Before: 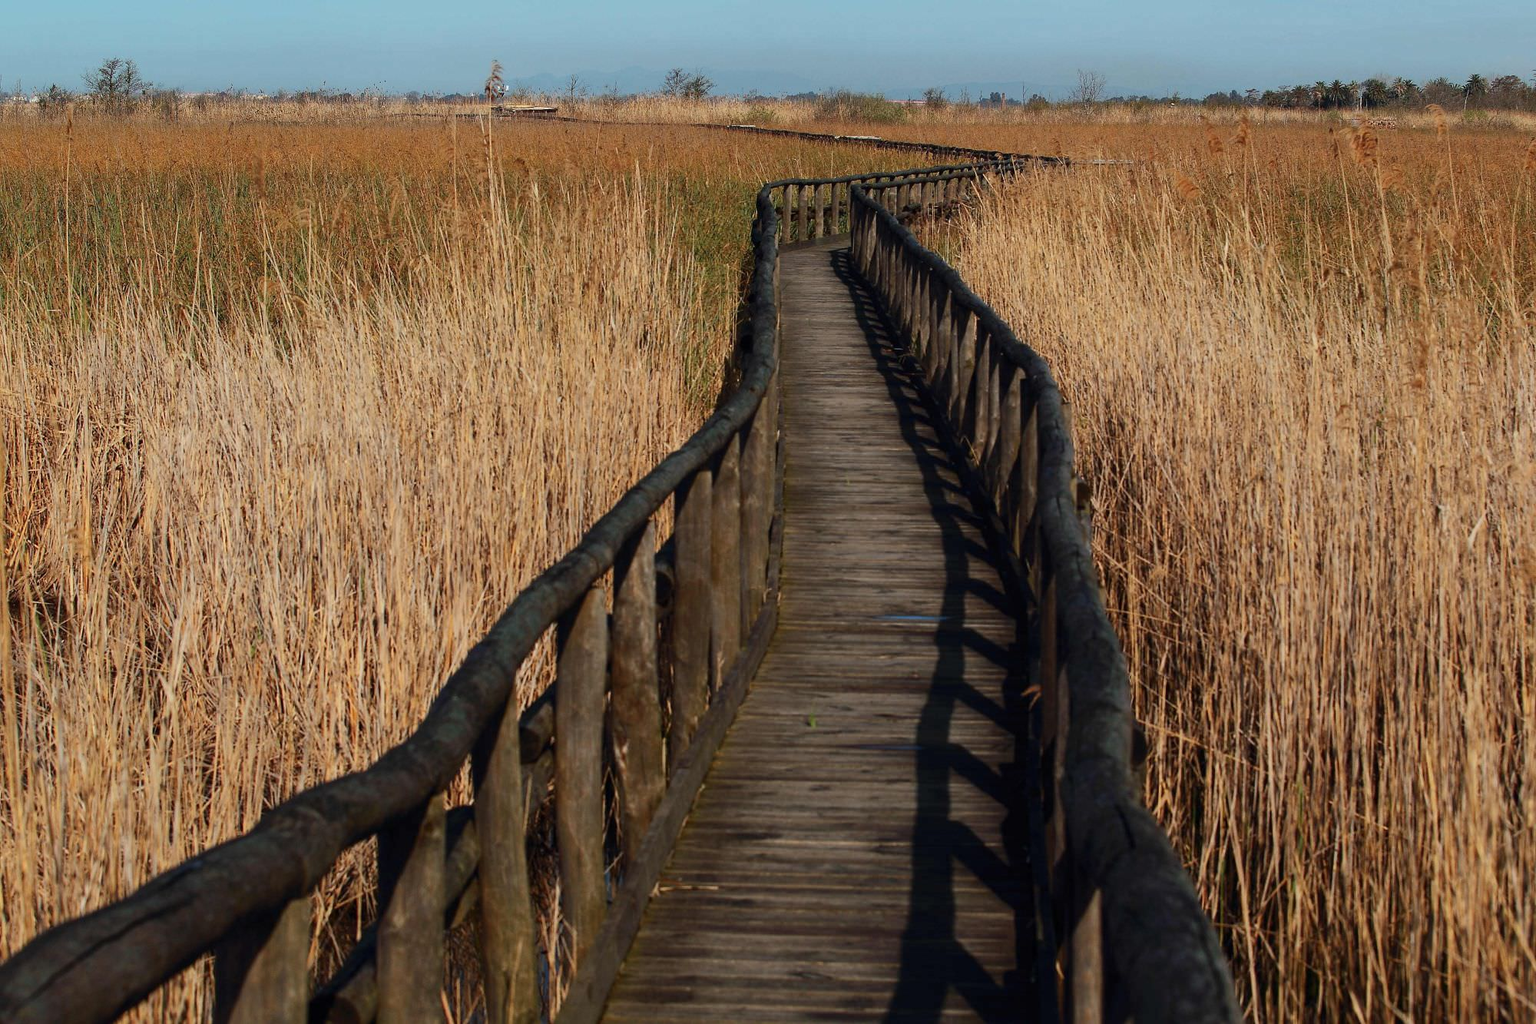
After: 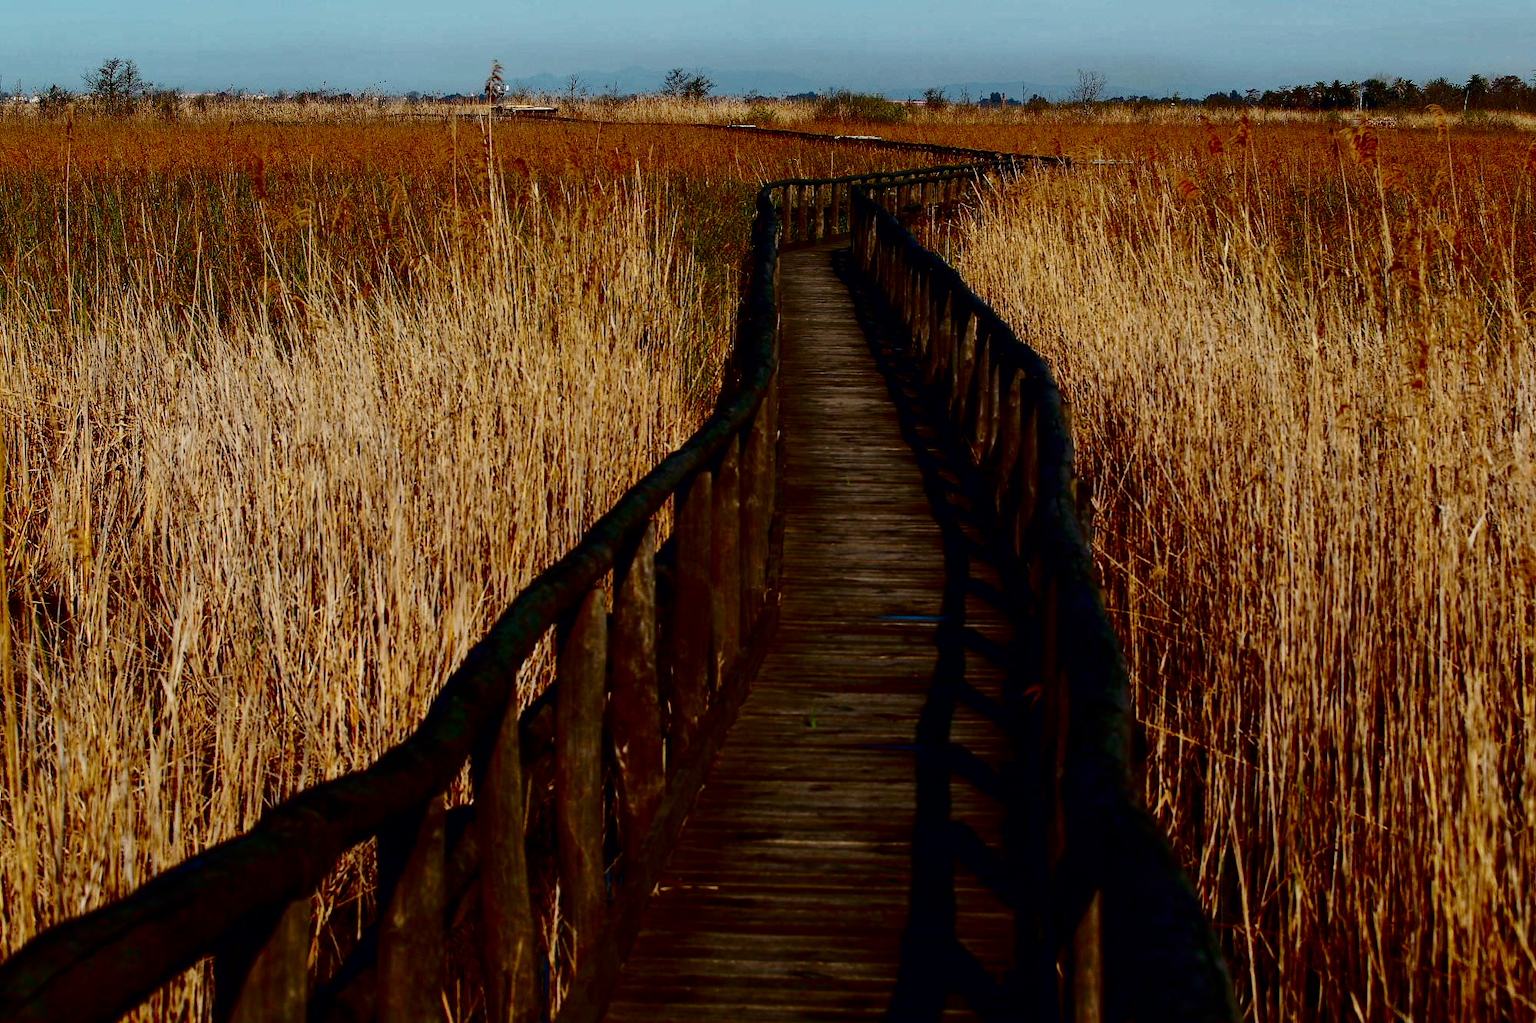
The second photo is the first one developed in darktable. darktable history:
contrast brightness saturation: contrast 0.09, brightness -0.59, saturation 0.17
base curve: curves: ch0 [(0, 0) (0.032, 0.025) (0.121, 0.166) (0.206, 0.329) (0.605, 0.79) (1, 1)], preserve colors none
